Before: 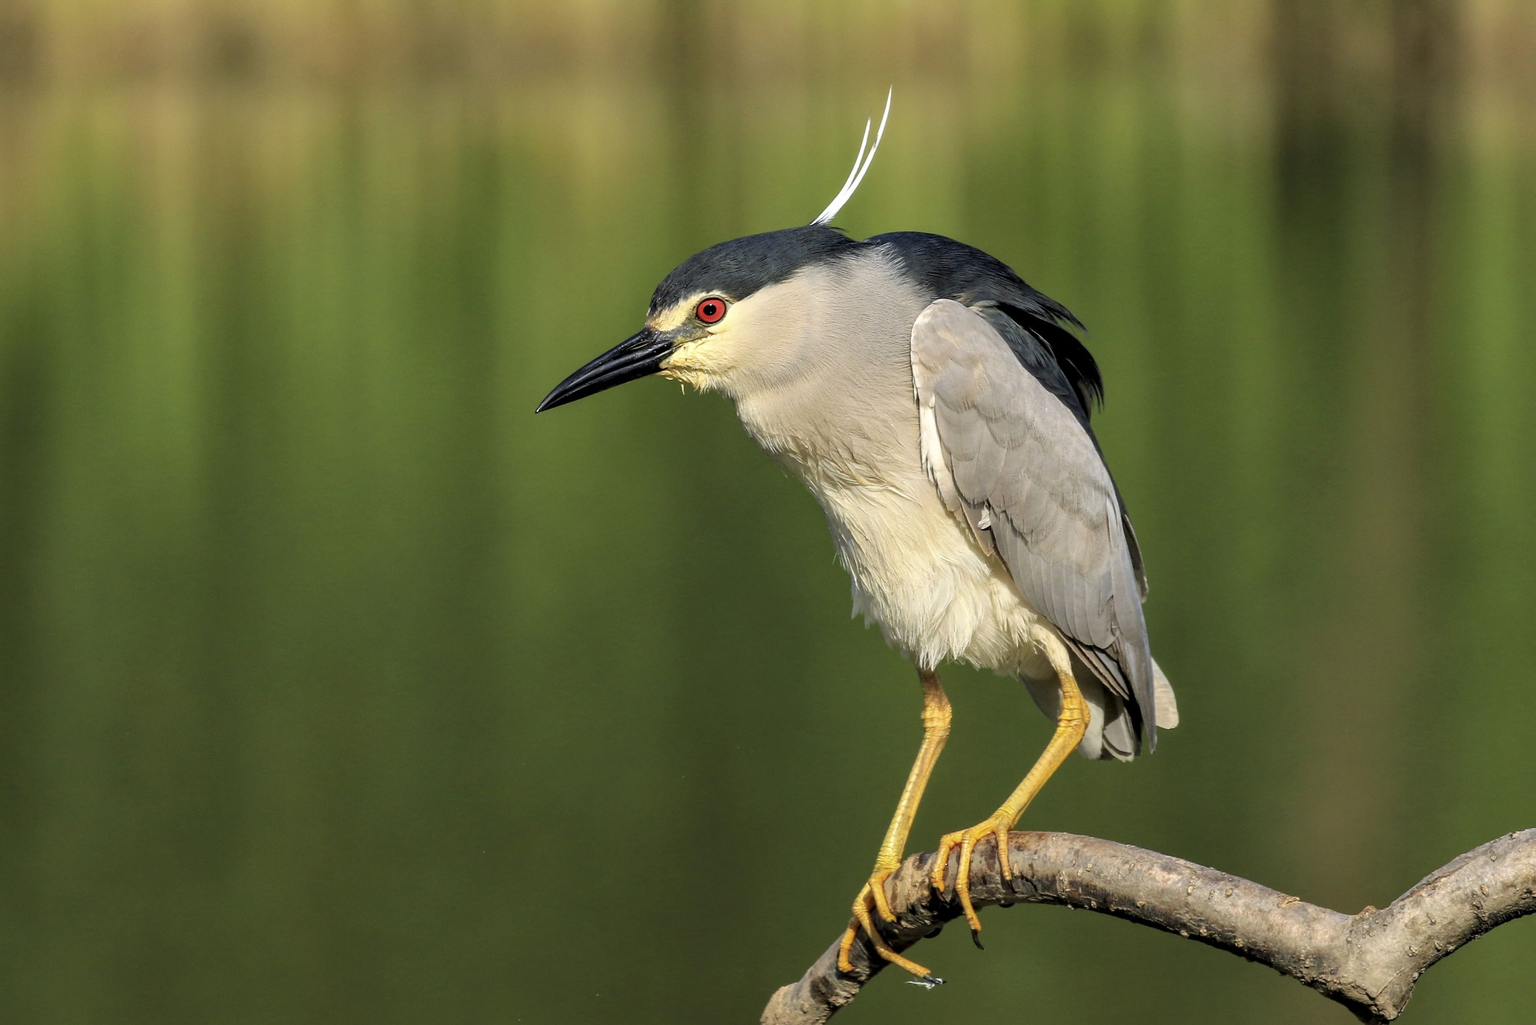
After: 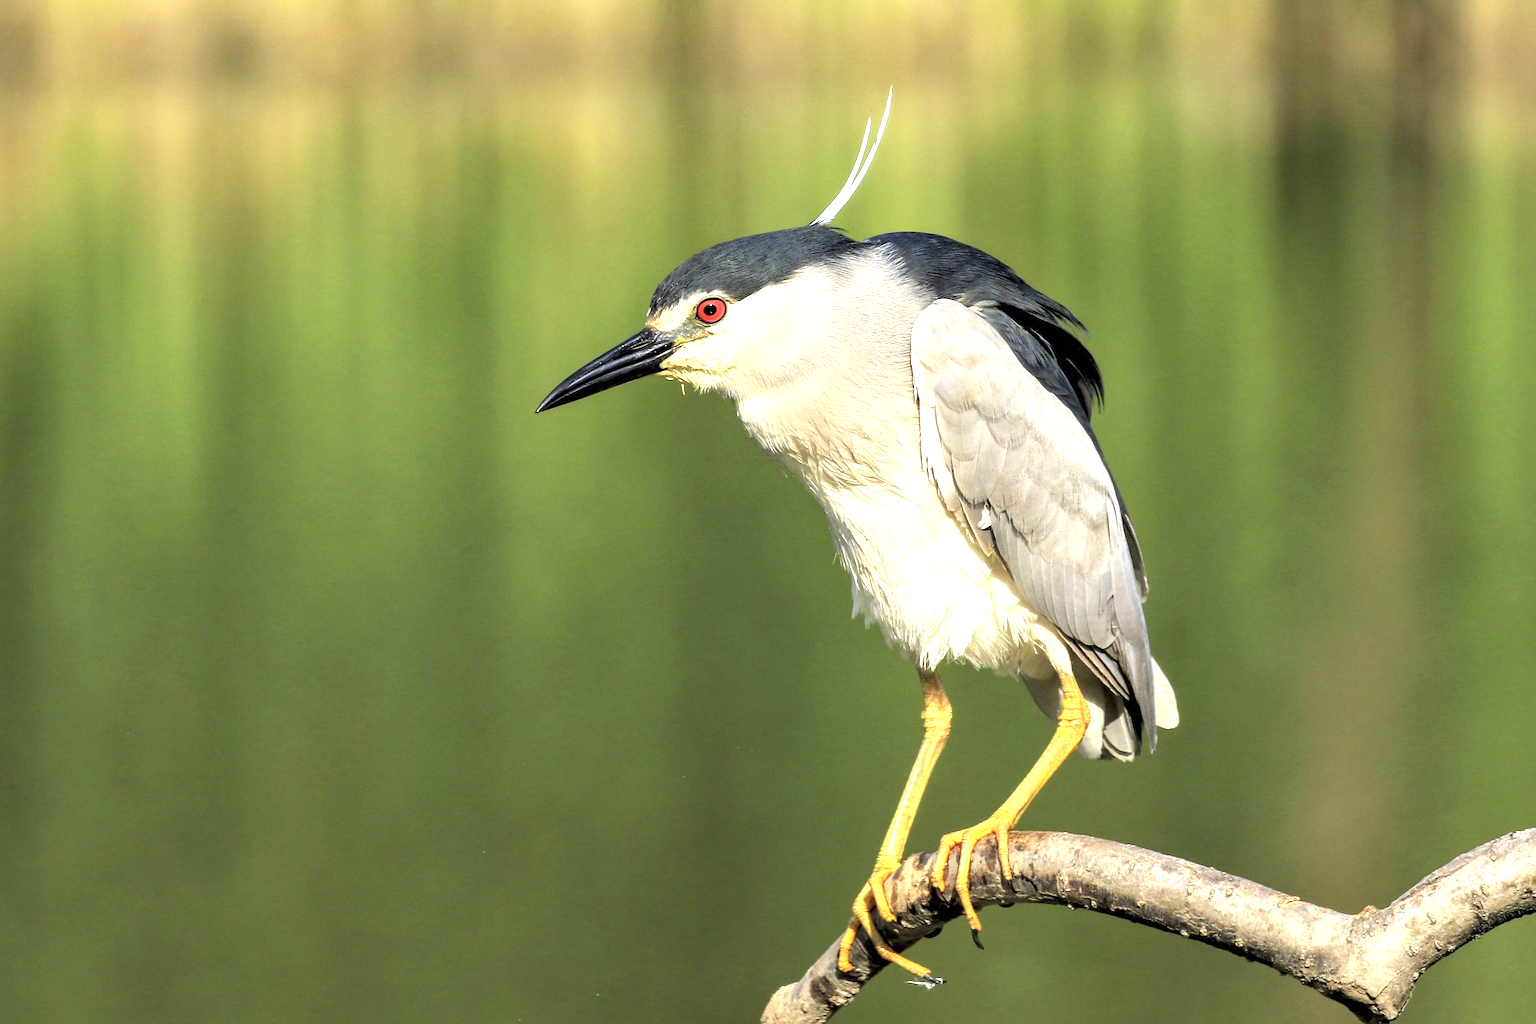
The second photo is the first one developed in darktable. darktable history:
exposure: black level correction 0, exposure 1.173 EV, compensate exposure bias true, compensate highlight preservation false
local contrast: mode bilateral grid, contrast 15, coarseness 36, detail 105%, midtone range 0.2
